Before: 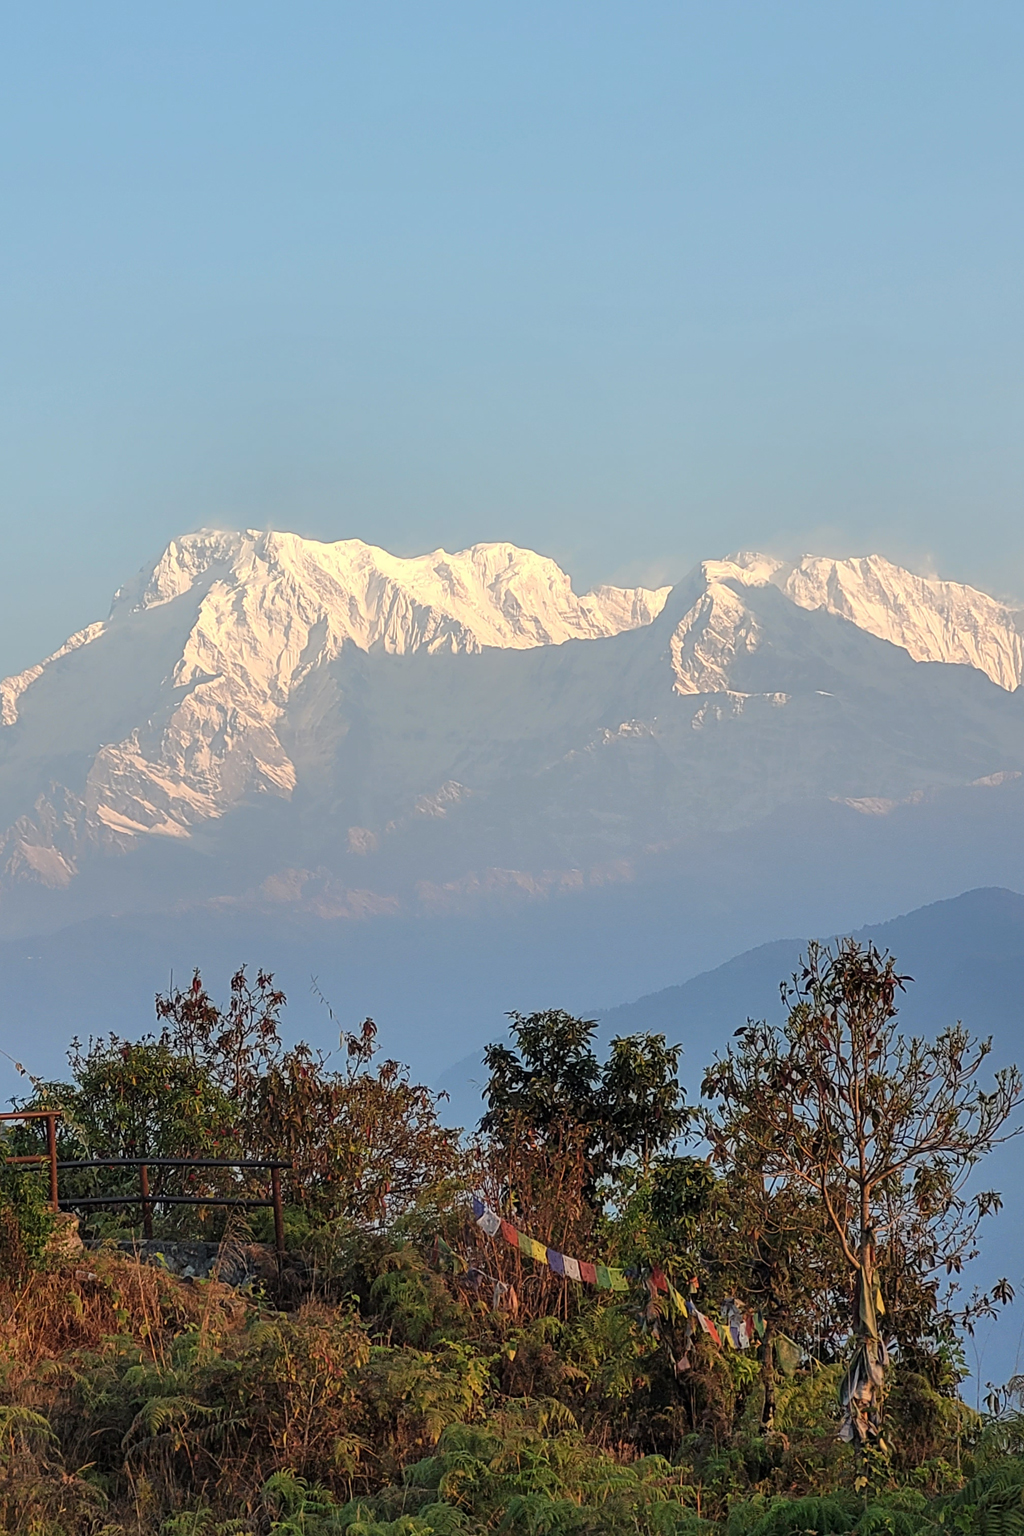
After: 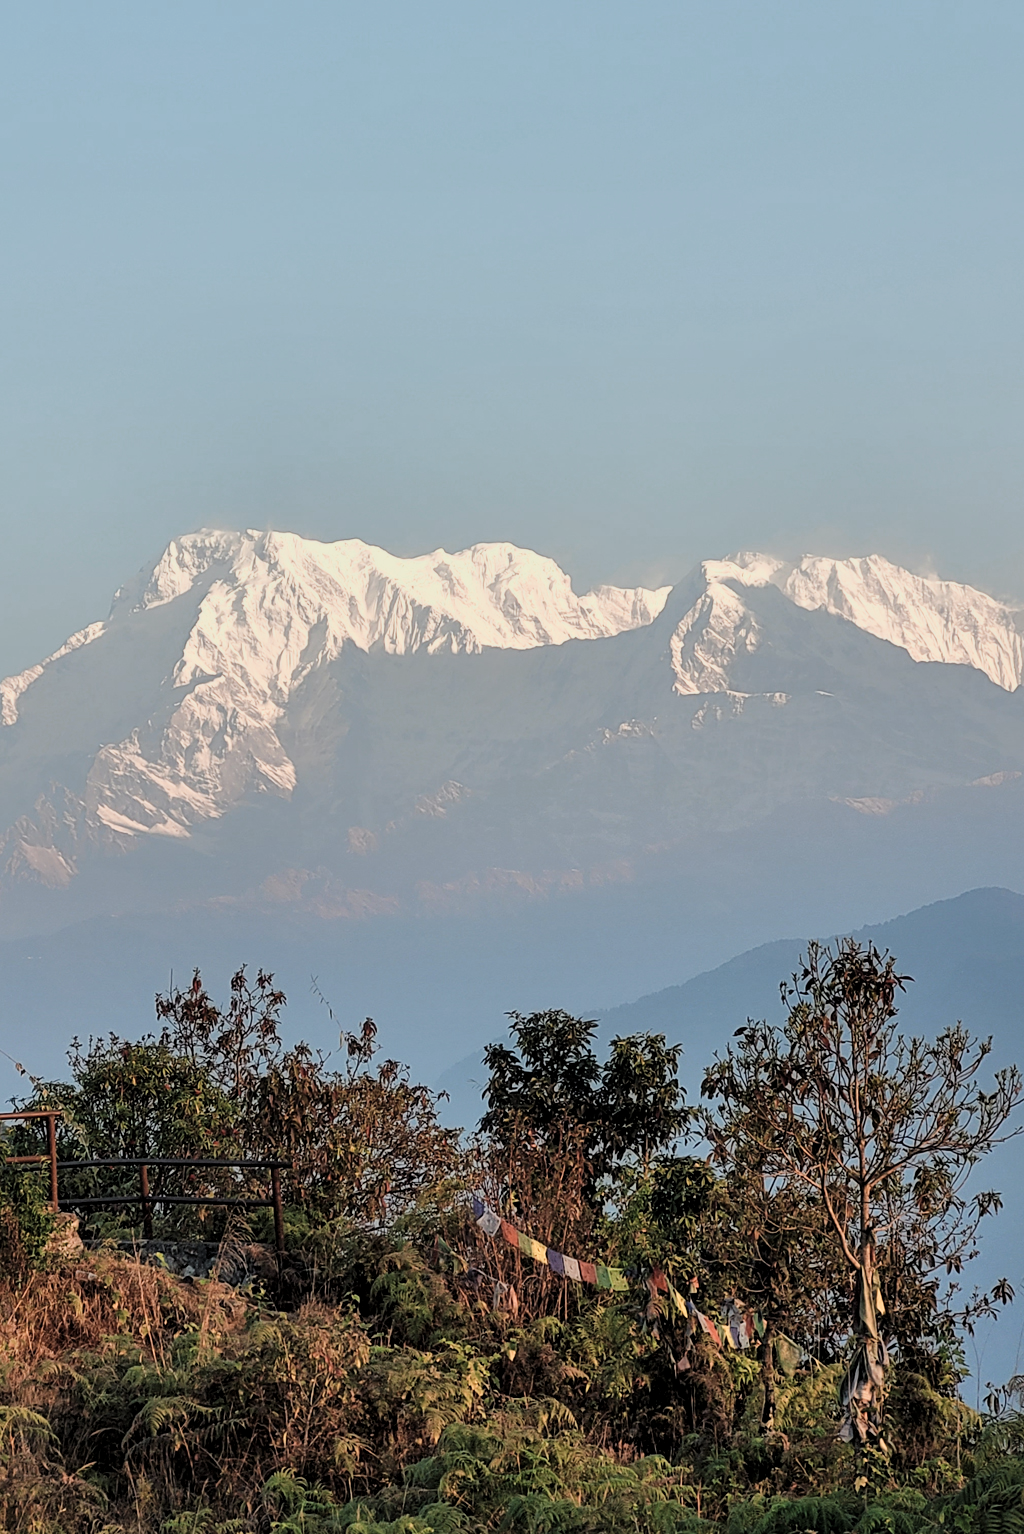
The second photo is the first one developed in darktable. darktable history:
local contrast: mode bilateral grid, contrast 20, coarseness 51, detail 119%, midtone range 0.2
filmic rgb: black relative exposure -7.99 EV, white relative exposure 4 EV, hardness 4.15, contrast 1, color science v4 (2020)
crop: bottom 0.068%
color zones: curves: ch0 [(0.018, 0.548) (0.224, 0.64) (0.425, 0.447) (0.675, 0.575) (0.732, 0.579)]; ch1 [(0.066, 0.487) (0.25, 0.5) (0.404, 0.43) (0.75, 0.421) (0.956, 0.421)]; ch2 [(0.044, 0.561) (0.215, 0.465) (0.399, 0.544) (0.465, 0.548) (0.614, 0.447) (0.724, 0.43) (0.882, 0.623) (0.956, 0.632)]
